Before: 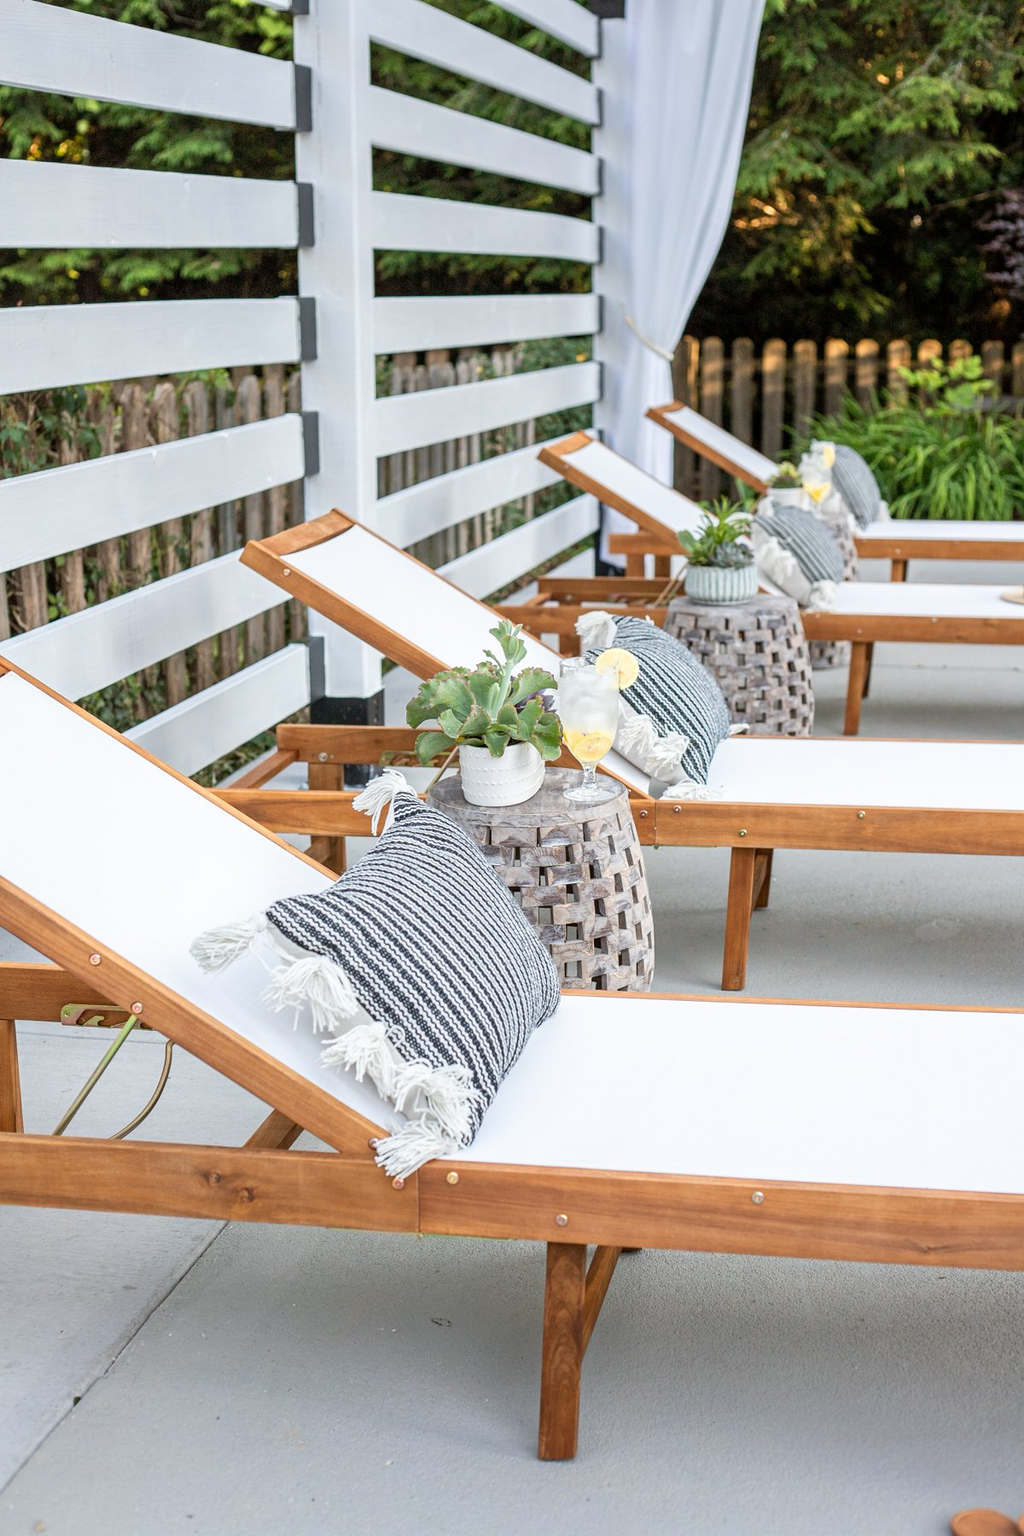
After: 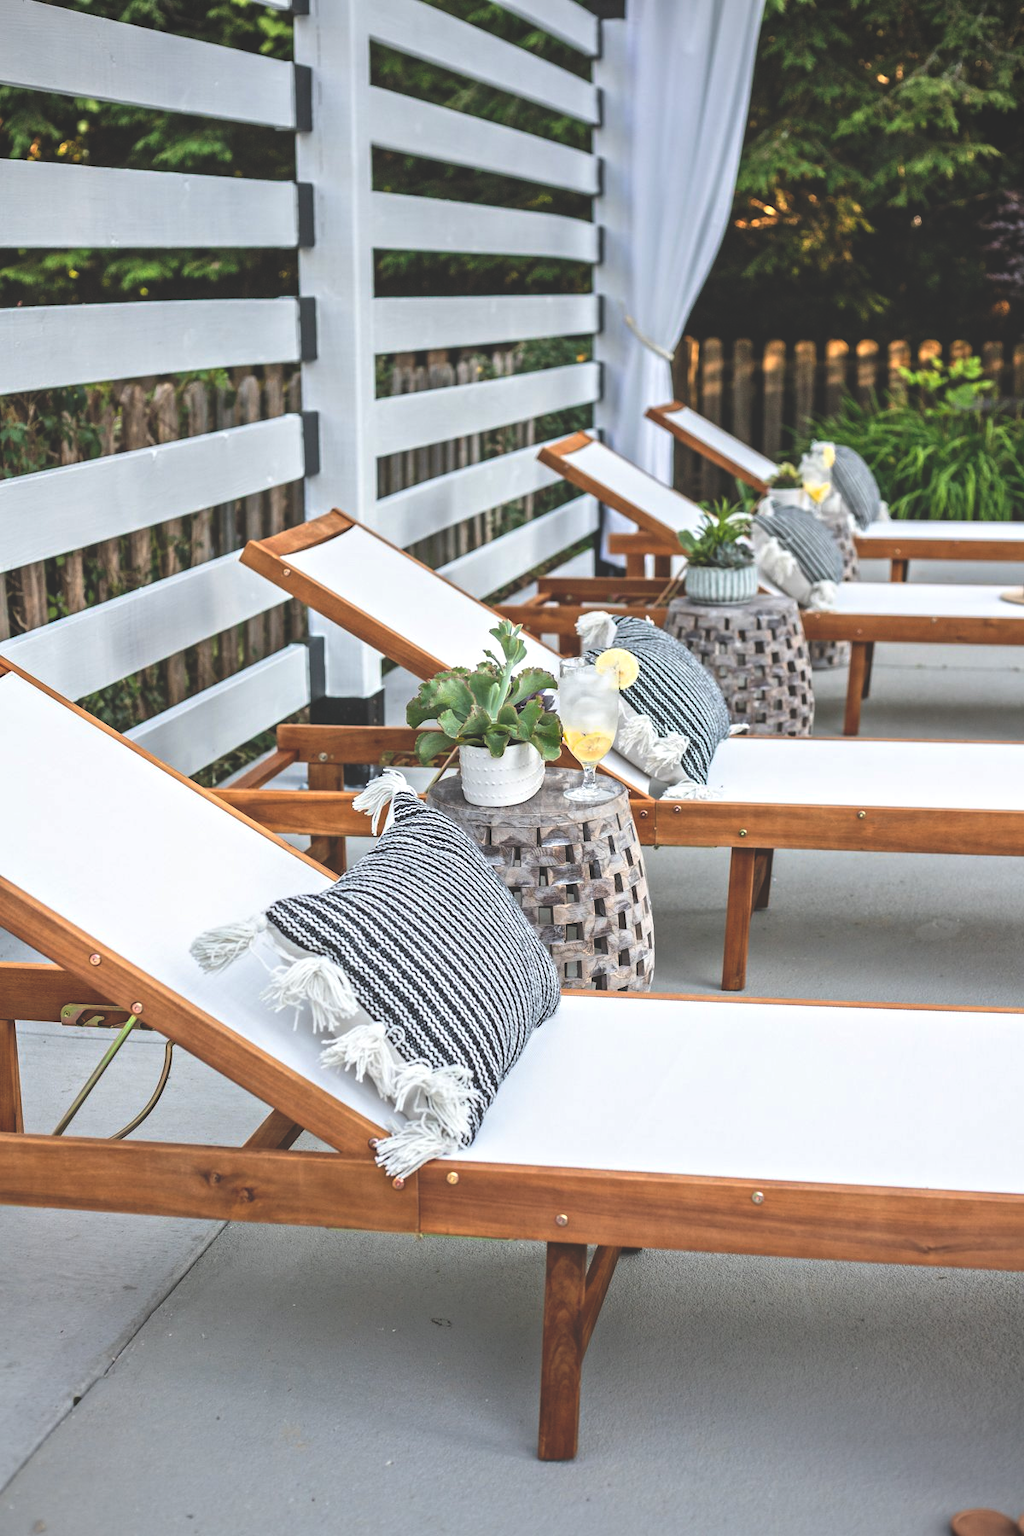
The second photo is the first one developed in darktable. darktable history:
rgb curve: curves: ch0 [(0, 0.186) (0.314, 0.284) (0.775, 0.708) (1, 1)], compensate middle gray true, preserve colors none
contrast equalizer: y [[0.5, 0.5, 0.544, 0.569, 0.5, 0.5], [0.5 ×6], [0.5 ×6], [0 ×6], [0 ×6]]
vignetting: fall-off start 91.19%
